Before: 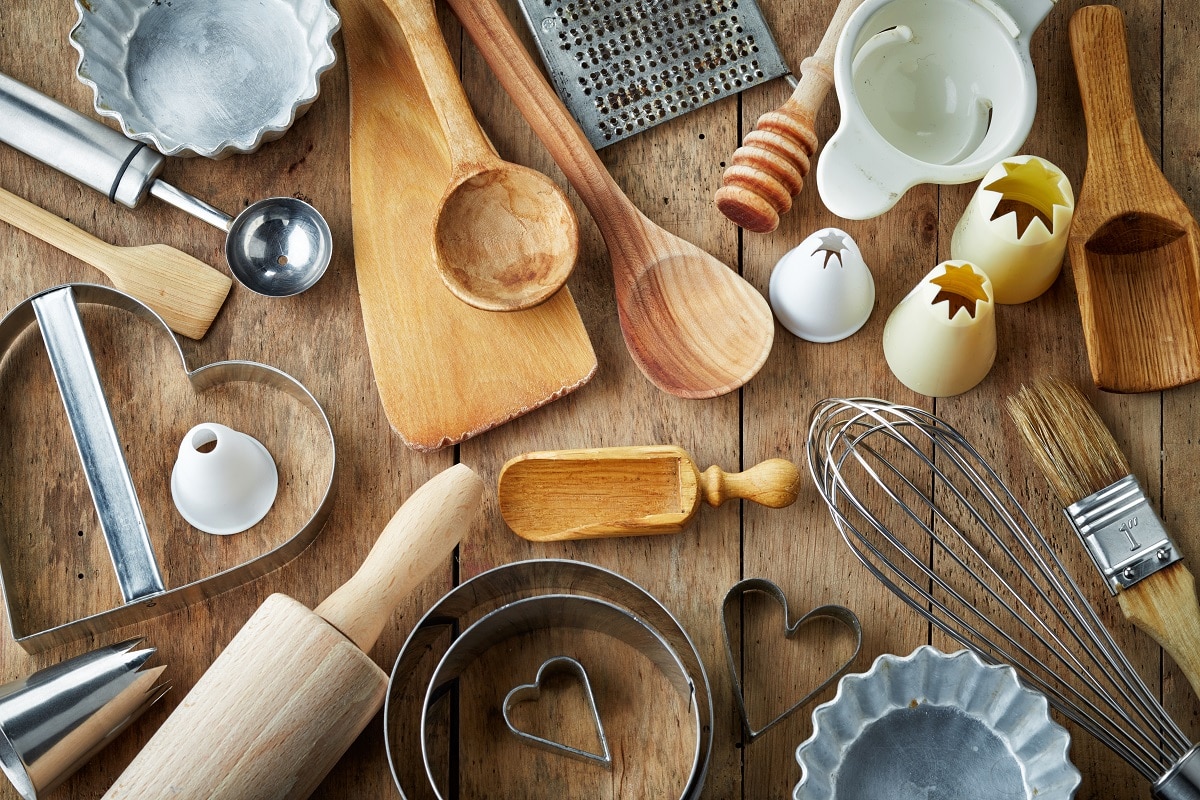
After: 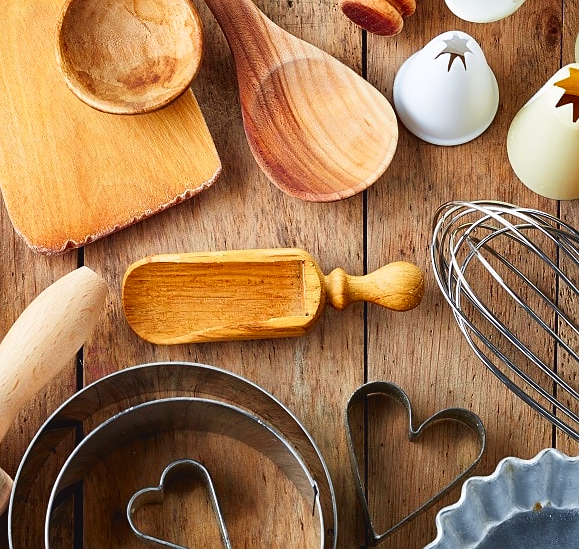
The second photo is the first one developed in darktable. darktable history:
exposure: compensate highlight preservation false
crop: left 31.379%, top 24.658%, right 20.326%, bottom 6.628%
sharpen: radius 1, threshold 1
tone curve: curves: ch0 [(0, 0.036) (0.119, 0.115) (0.461, 0.479) (0.715, 0.767) (0.817, 0.865) (1, 0.998)]; ch1 [(0, 0) (0.377, 0.416) (0.44, 0.461) (0.487, 0.49) (0.514, 0.525) (0.538, 0.561) (0.67, 0.713) (1, 1)]; ch2 [(0, 0) (0.38, 0.405) (0.463, 0.445) (0.492, 0.486) (0.529, 0.533) (0.578, 0.59) (0.653, 0.698) (1, 1)], color space Lab, independent channels, preserve colors none
